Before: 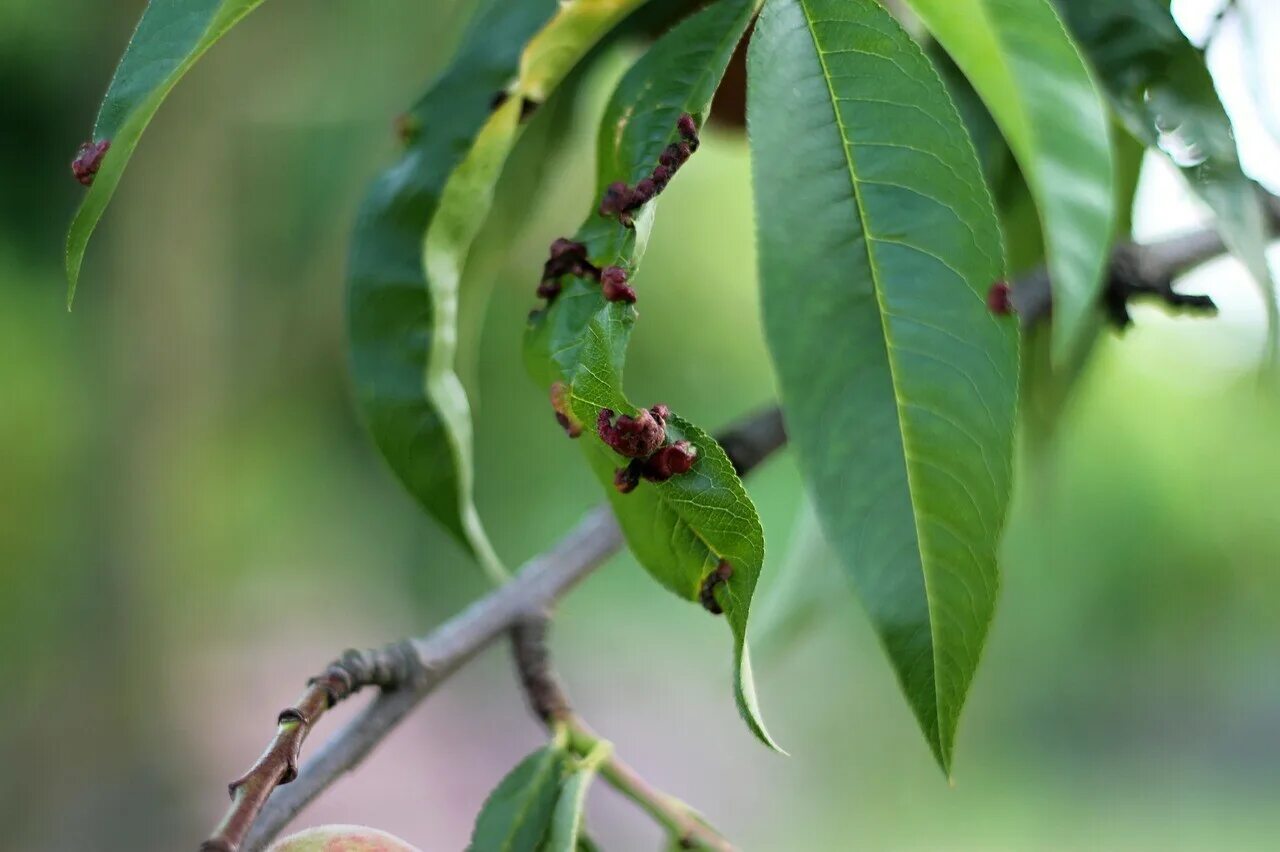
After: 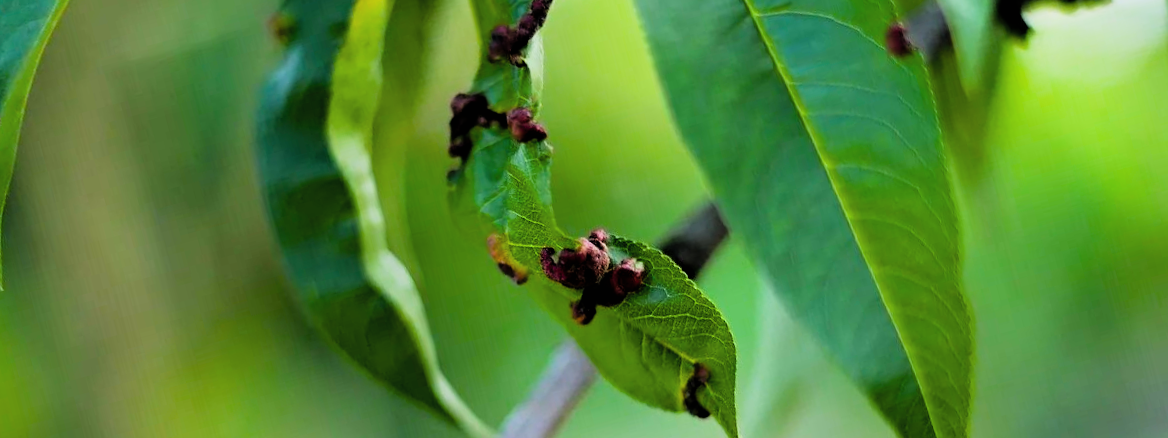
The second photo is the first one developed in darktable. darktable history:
filmic rgb: black relative exposure -5 EV, white relative exposure 3.5 EV, hardness 3.19, contrast 1.3, highlights saturation mix -50%
contrast brightness saturation: contrast 0.05, brightness 0.06, saturation 0.01
rotate and perspective: rotation -14.8°, crop left 0.1, crop right 0.903, crop top 0.25, crop bottom 0.748
color balance rgb: linear chroma grading › global chroma 15%, perceptual saturation grading › global saturation 30%
crop: top 5.667%, bottom 17.637%
